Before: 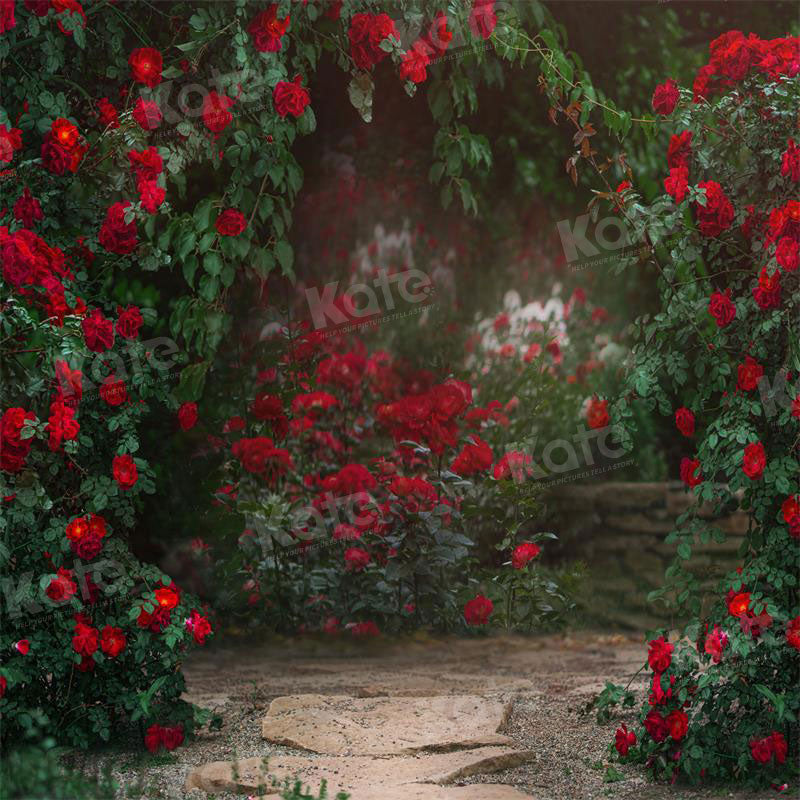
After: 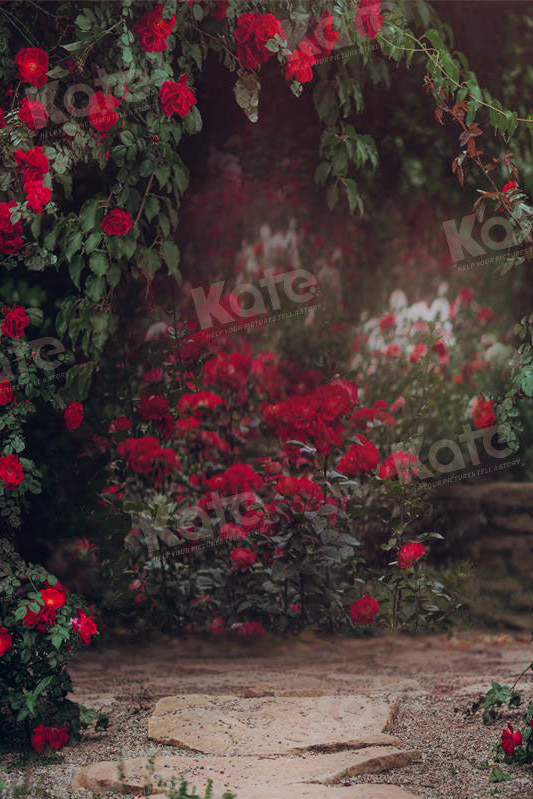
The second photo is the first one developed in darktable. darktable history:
crop and rotate: left 14.292%, right 19.041%
filmic rgb: black relative exposure -7.65 EV, white relative exposure 4.56 EV, hardness 3.61
color balance rgb: shadows lift › chroma 9.92%, shadows lift › hue 45.12°, power › luminance 3.26%, power › hue 231.93°, global offset › luminance 0.4%, global offset › chroma 0.21%, global offset › hue 255.02°
